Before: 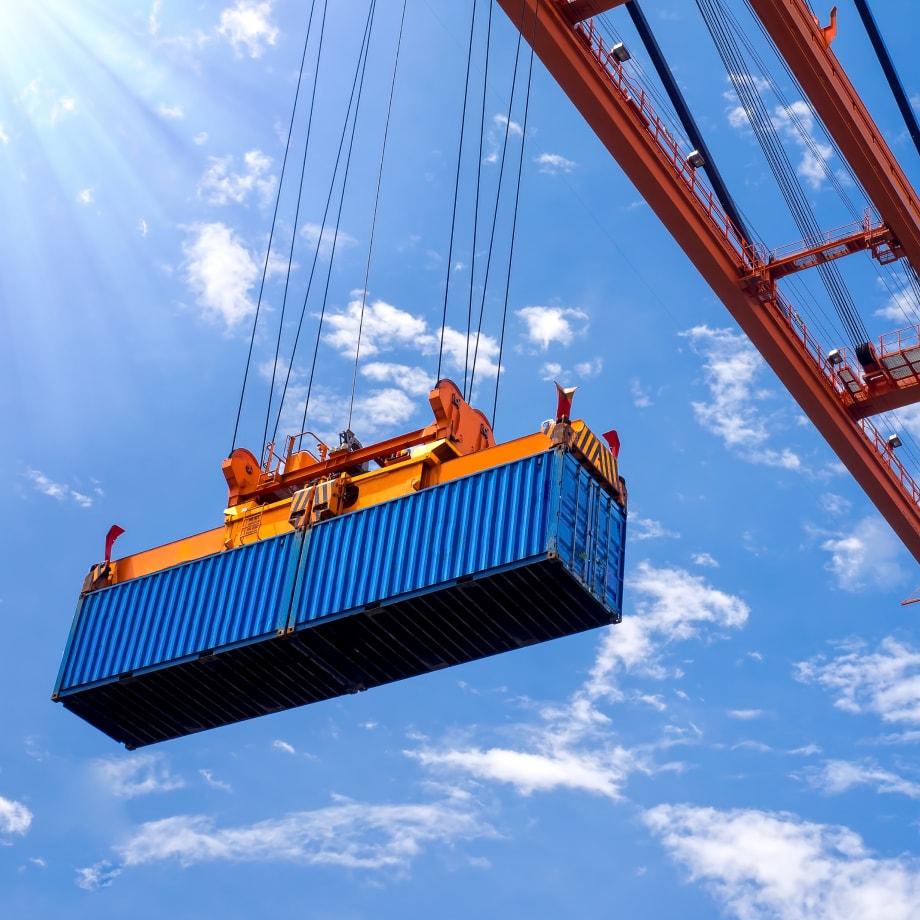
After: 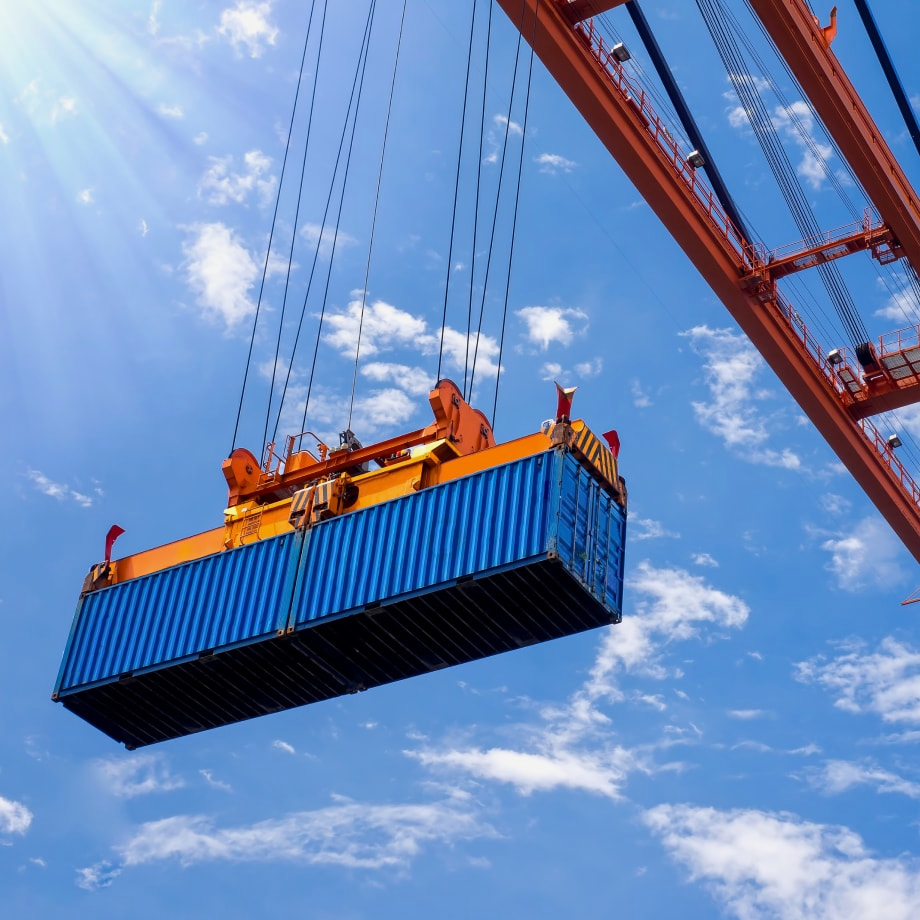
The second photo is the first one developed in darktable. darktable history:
exposure: exposure -0.149 EV, compensate exposure bias true, compensate highlight preservation false
